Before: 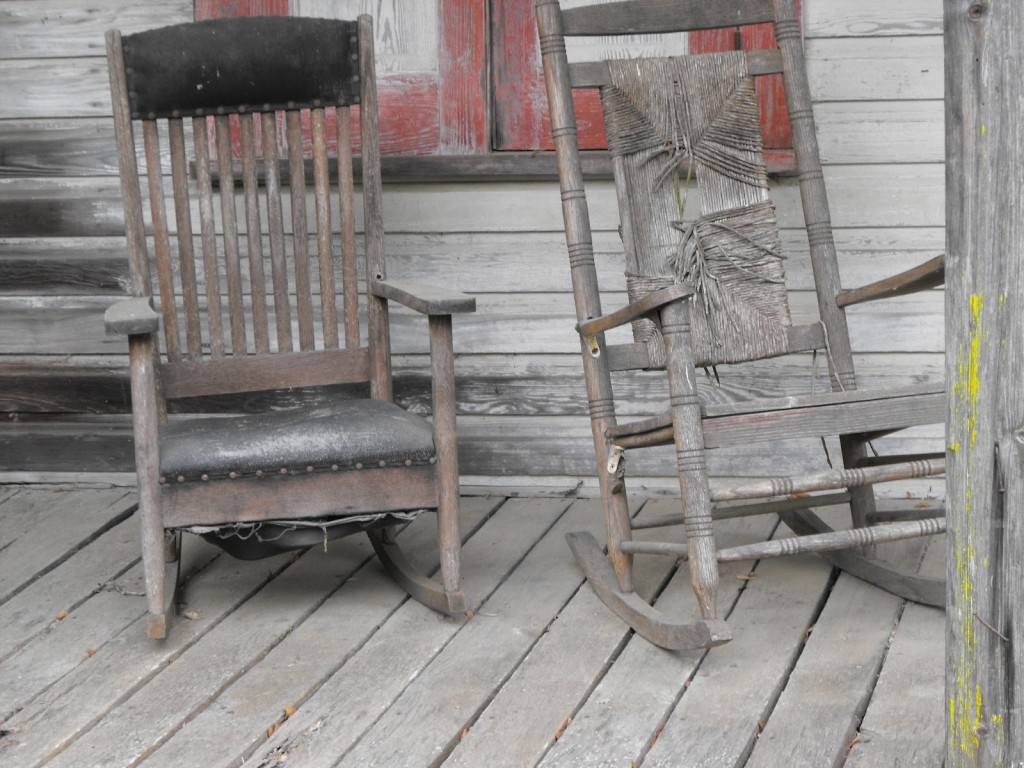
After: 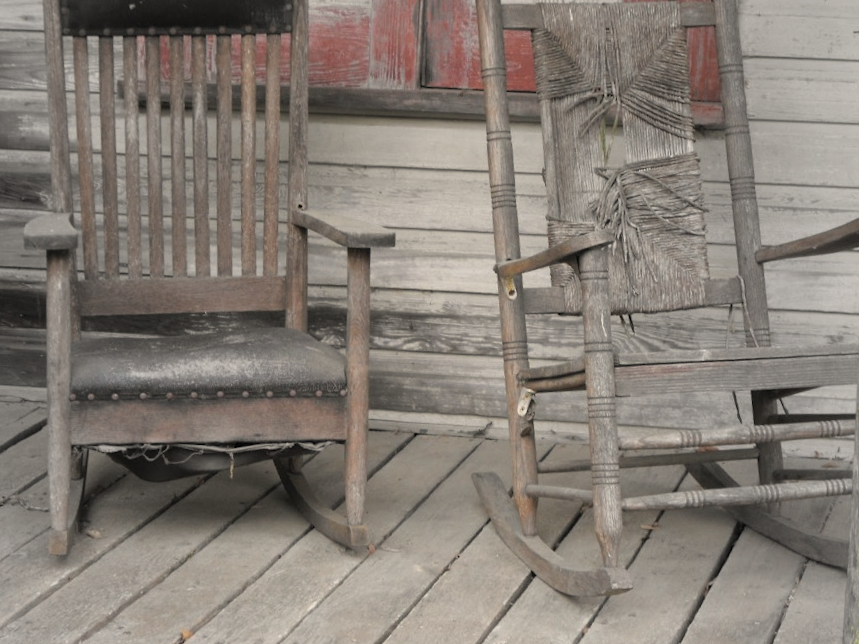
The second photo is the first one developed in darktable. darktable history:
white balance: red 1.045, blue 0.932
crop and rotate: angle -3.27°, left 5.211%, top 5.211%, right 4.607%, bottom 4.607%
vignetting: fall-off start 18.21%, fall-off radius 137.95%, brightness -0.207, center (-0.078, 0.066), width/height ratio 0.62, shape 0.59
